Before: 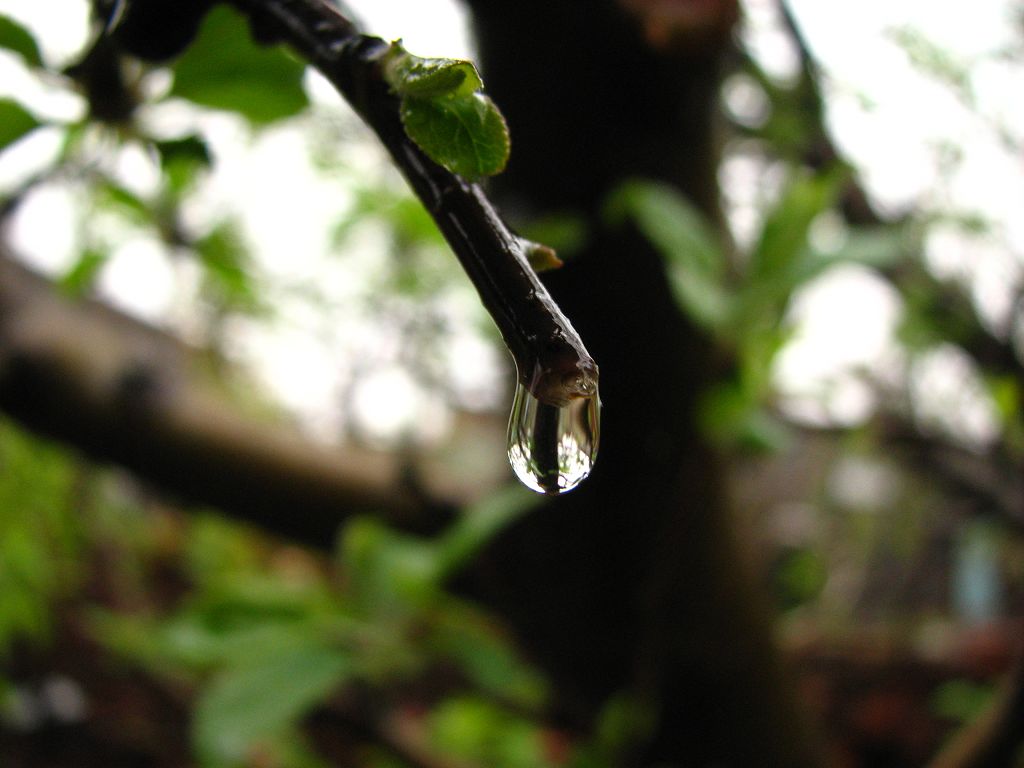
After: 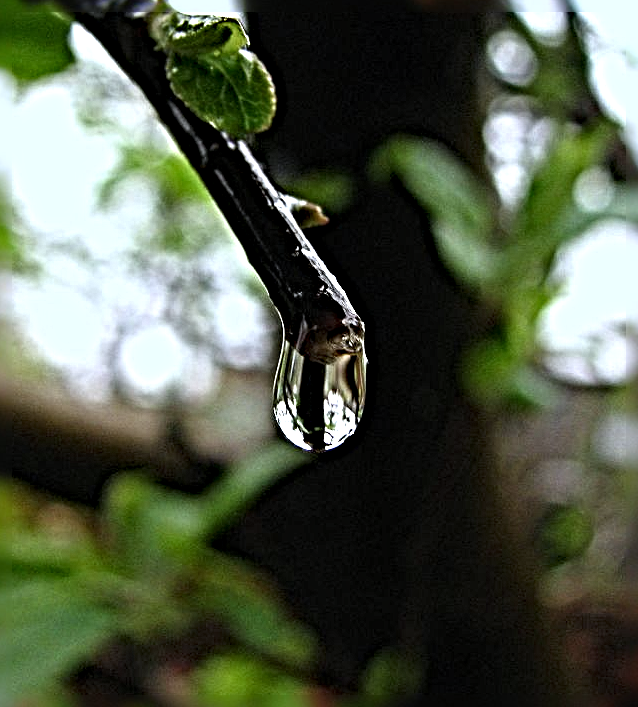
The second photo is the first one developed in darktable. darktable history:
white balance: red 0.931, blue 1.11
crop and rotate: left 22.918%, top 5.629%, right 14.711%, bottom 2.247%
sharpen: radius 6.3, amount 1.8, threshold 0
